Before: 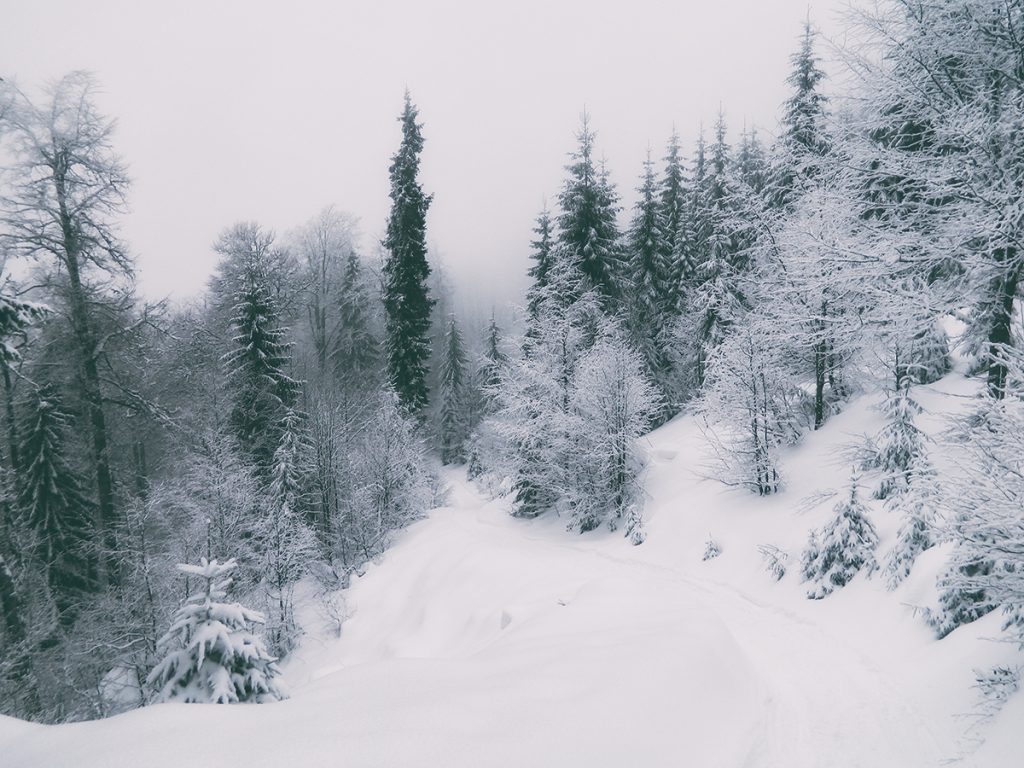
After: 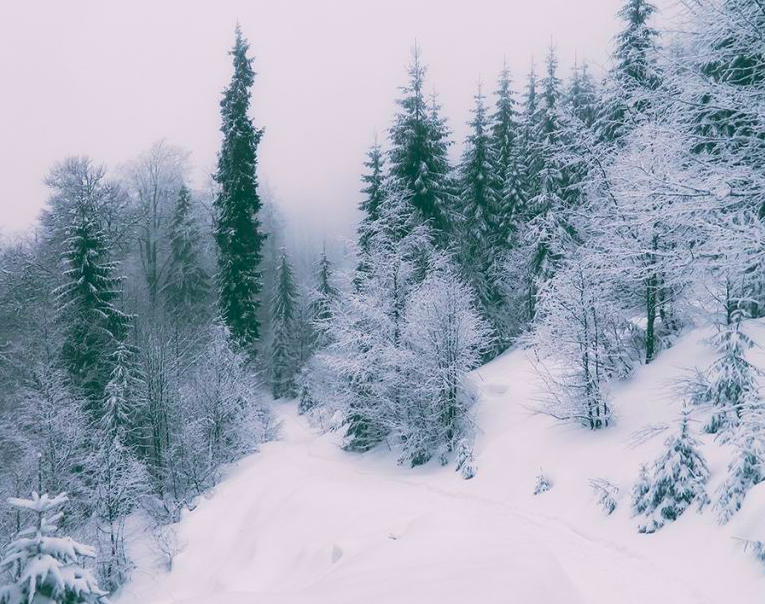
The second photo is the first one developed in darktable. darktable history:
crop: left 16.566%, top 8.708%, right 8.632%, bottom 12.516%
velvia: strength 73.34%
